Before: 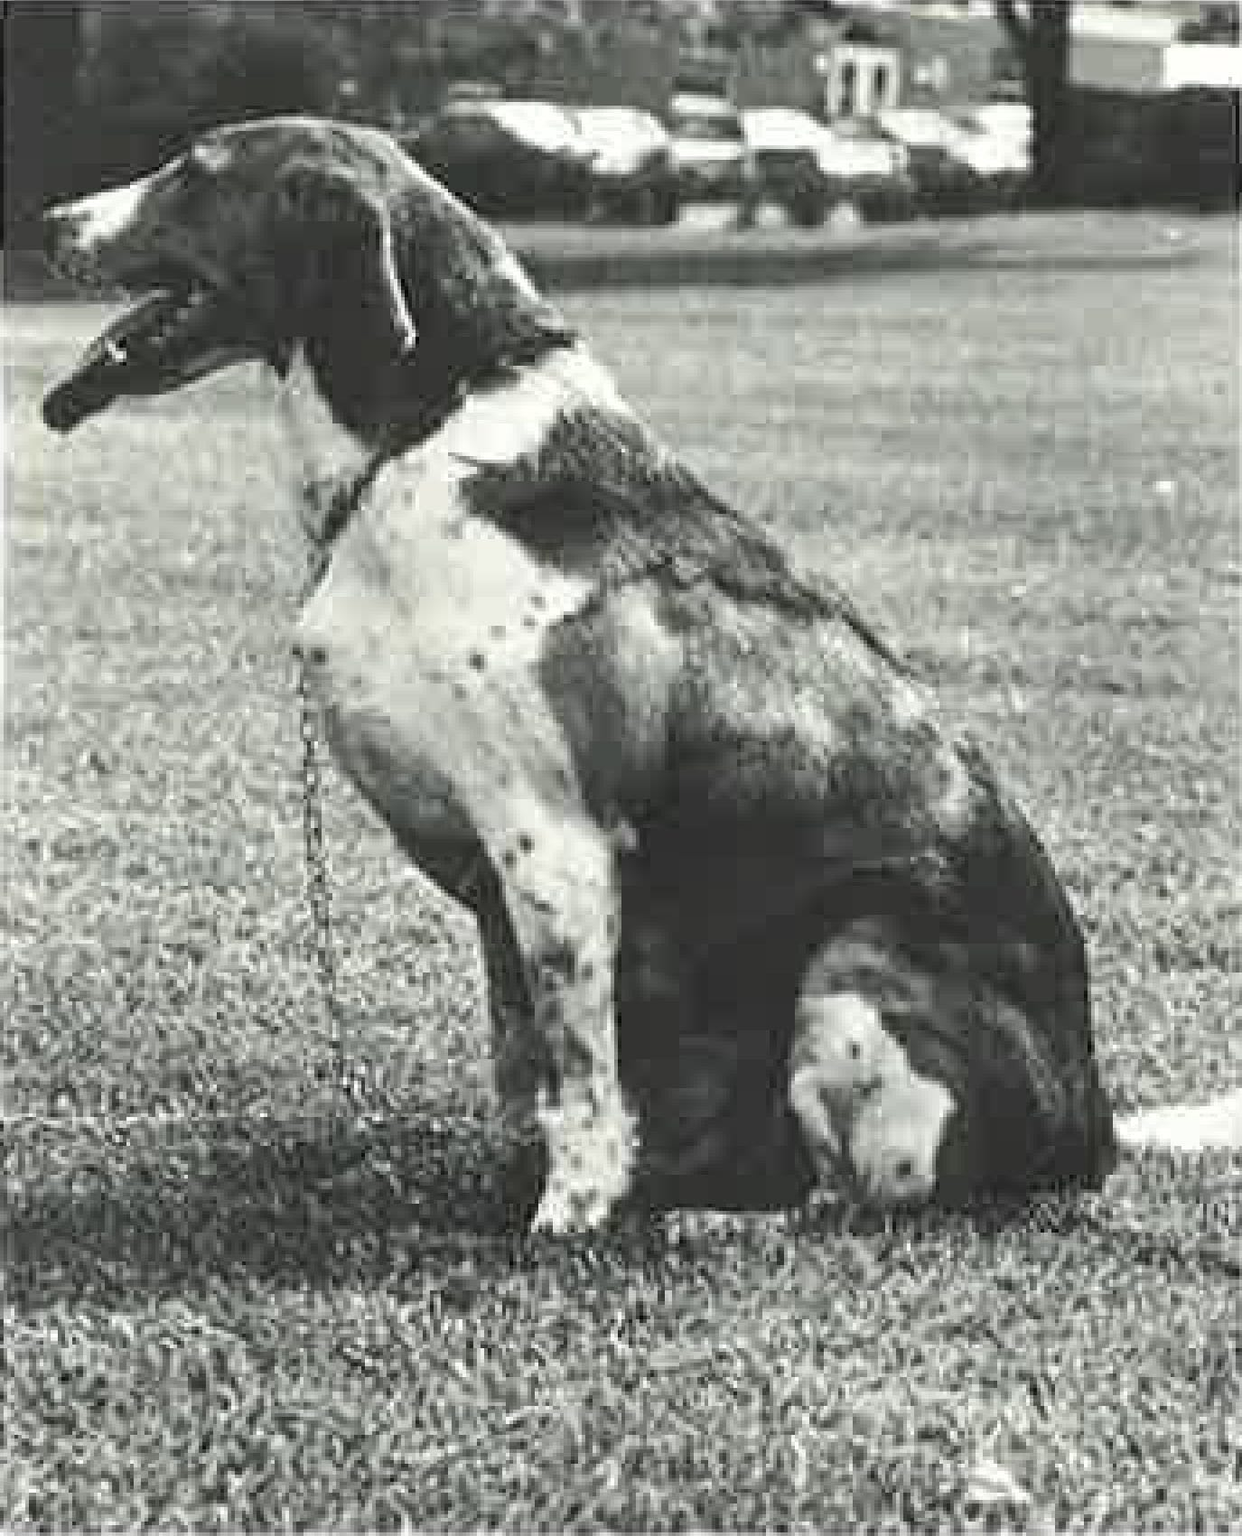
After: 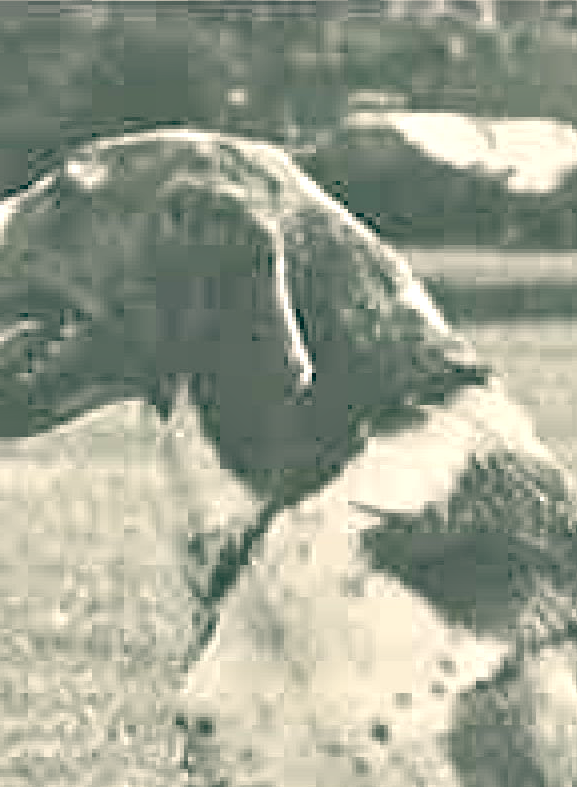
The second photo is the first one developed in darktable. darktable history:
color balance: lift [1.005, 0.99, 1.007, 1.01], gamma [1, 0.979, 1.011, 1.021], gain [0.923, 1.098, 1.025, 0.902], input saturation 90.45%, contrast 7.73%, output saturation 105.91%
crop and rotate: left 10.817%, top 0.062%, right 47.194%, bottom 53.626%
tone equalizer: -8 EV 2 EV, -7 EV 2 EV, -6 EV 2 EV, -5 EV 2 EV, -4 EV 2 EV, -3 EV 1.5 EV, -2 EV 1 EV, -1 EV 0.5 EV
